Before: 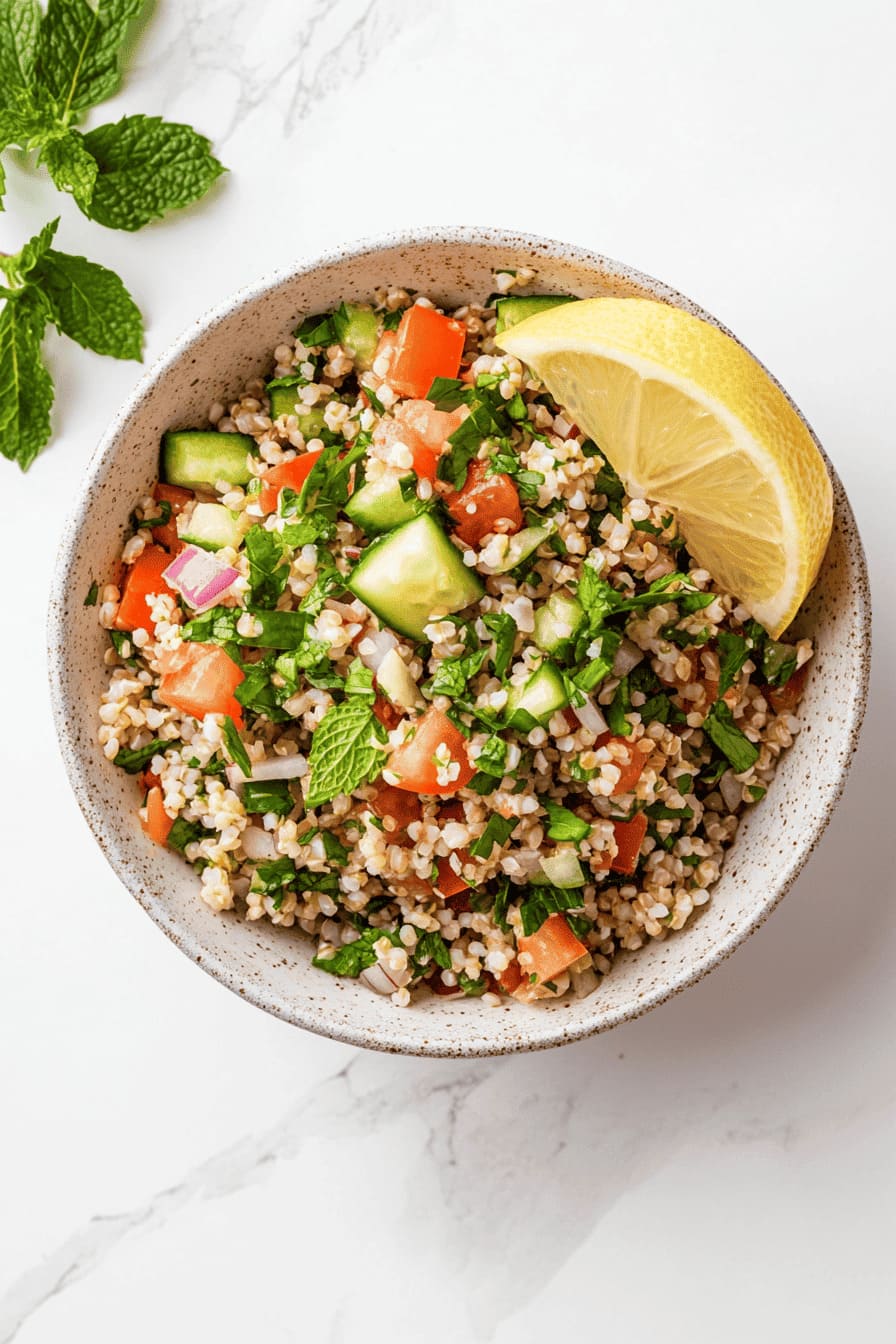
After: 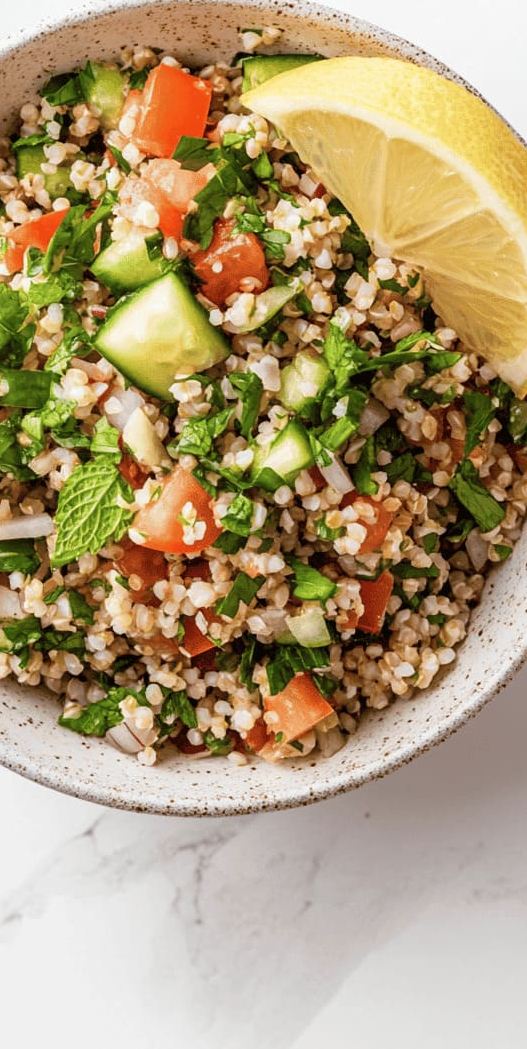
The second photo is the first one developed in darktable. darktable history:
contrast brightness saturation: saturation -0.053
crop and rotate: left 28.39%, top 17.975%, right 12.764%, bottom 3.935%
